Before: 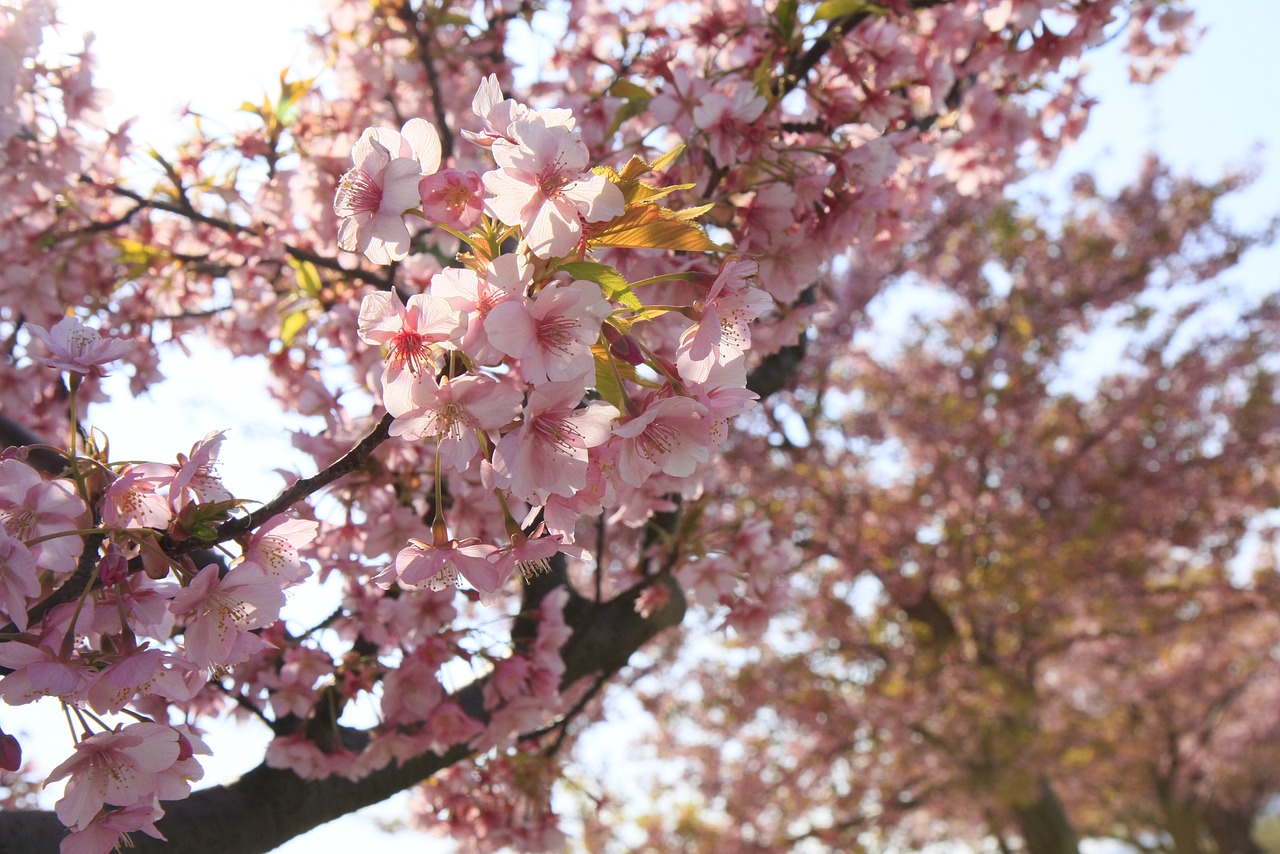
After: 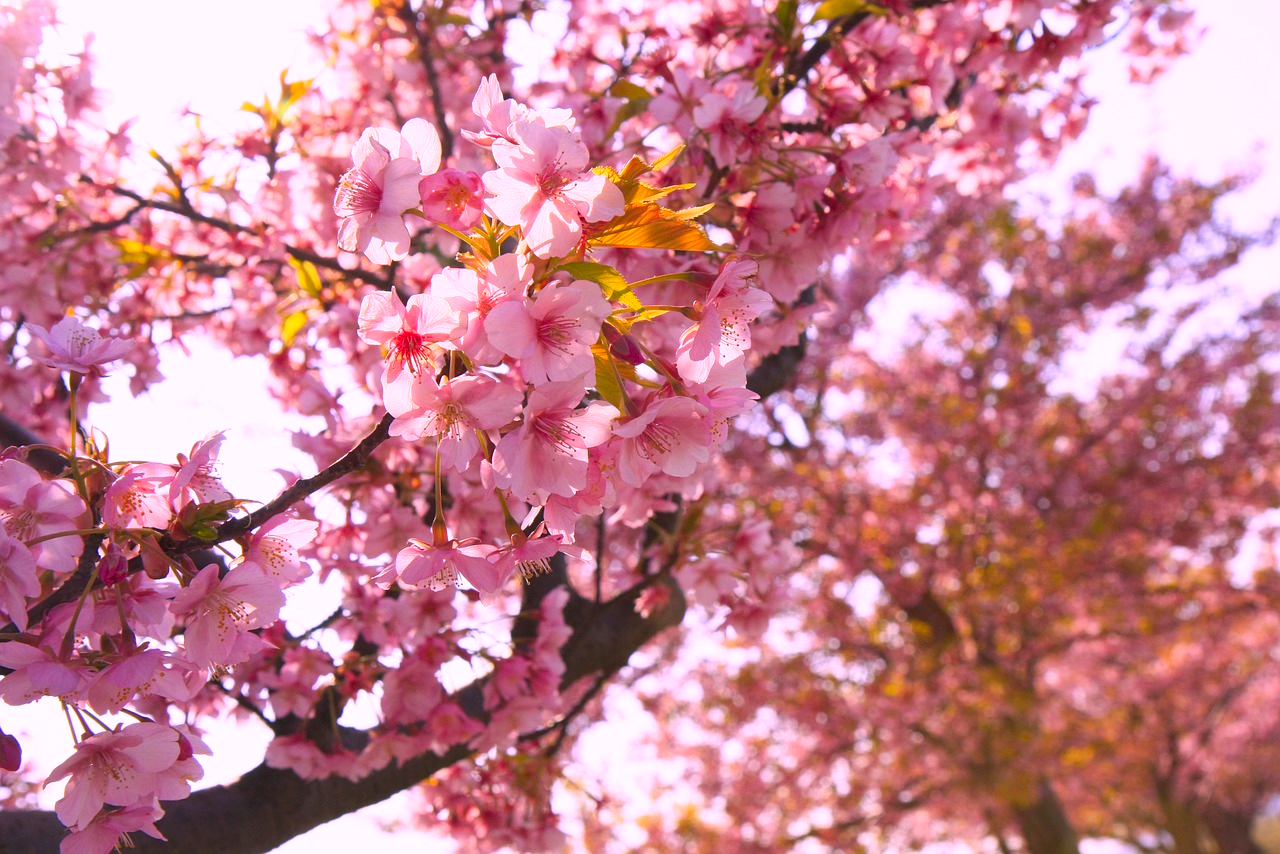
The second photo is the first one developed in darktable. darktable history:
white balance: red 1.188, blue 1.11
color balance rgb: perceptual saturation grading › global saturation 25%, global vibrance 20%
